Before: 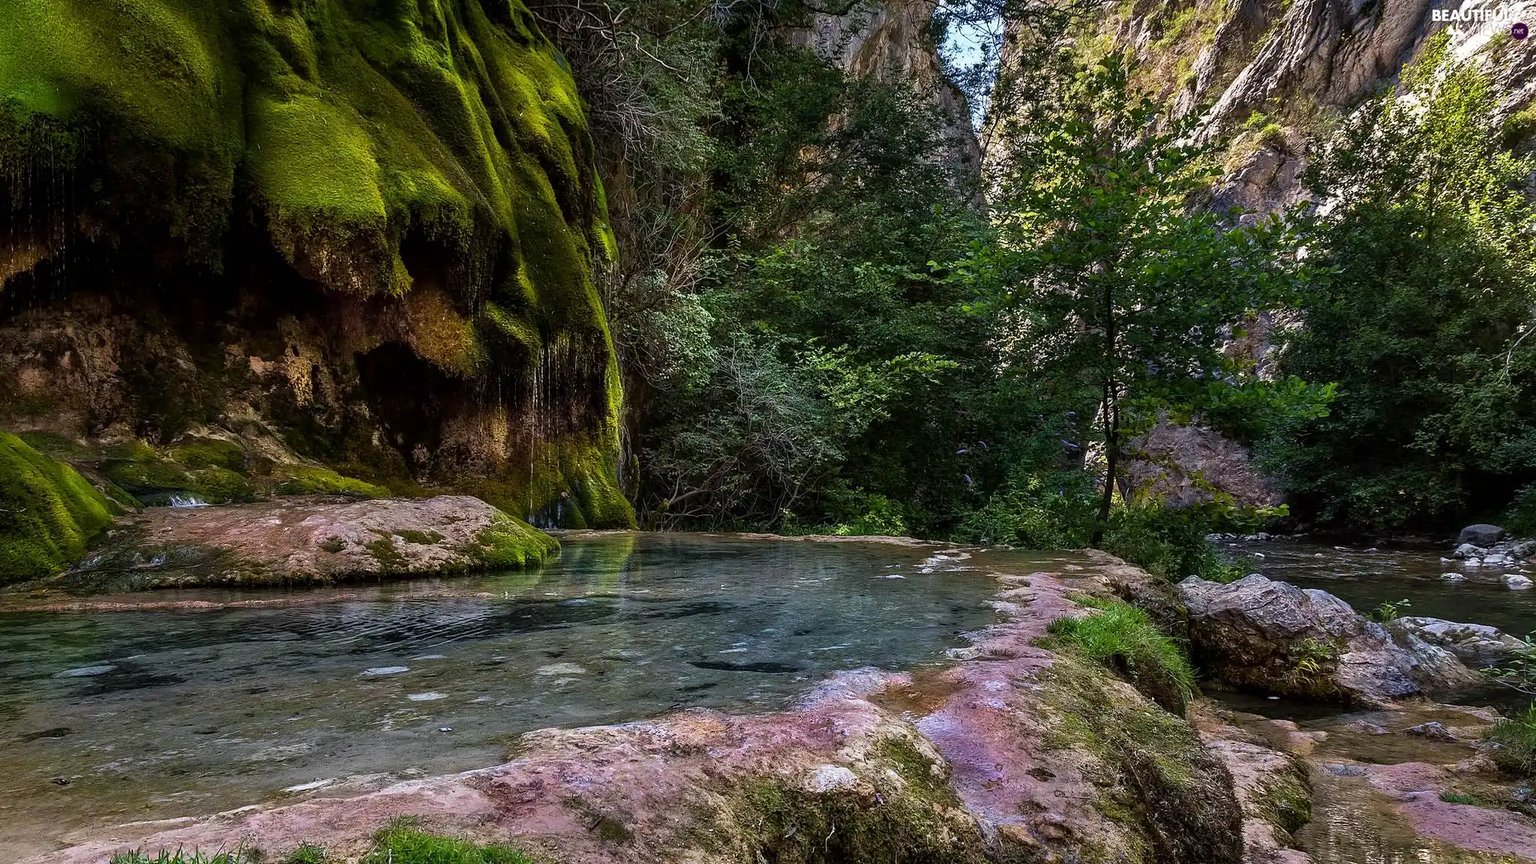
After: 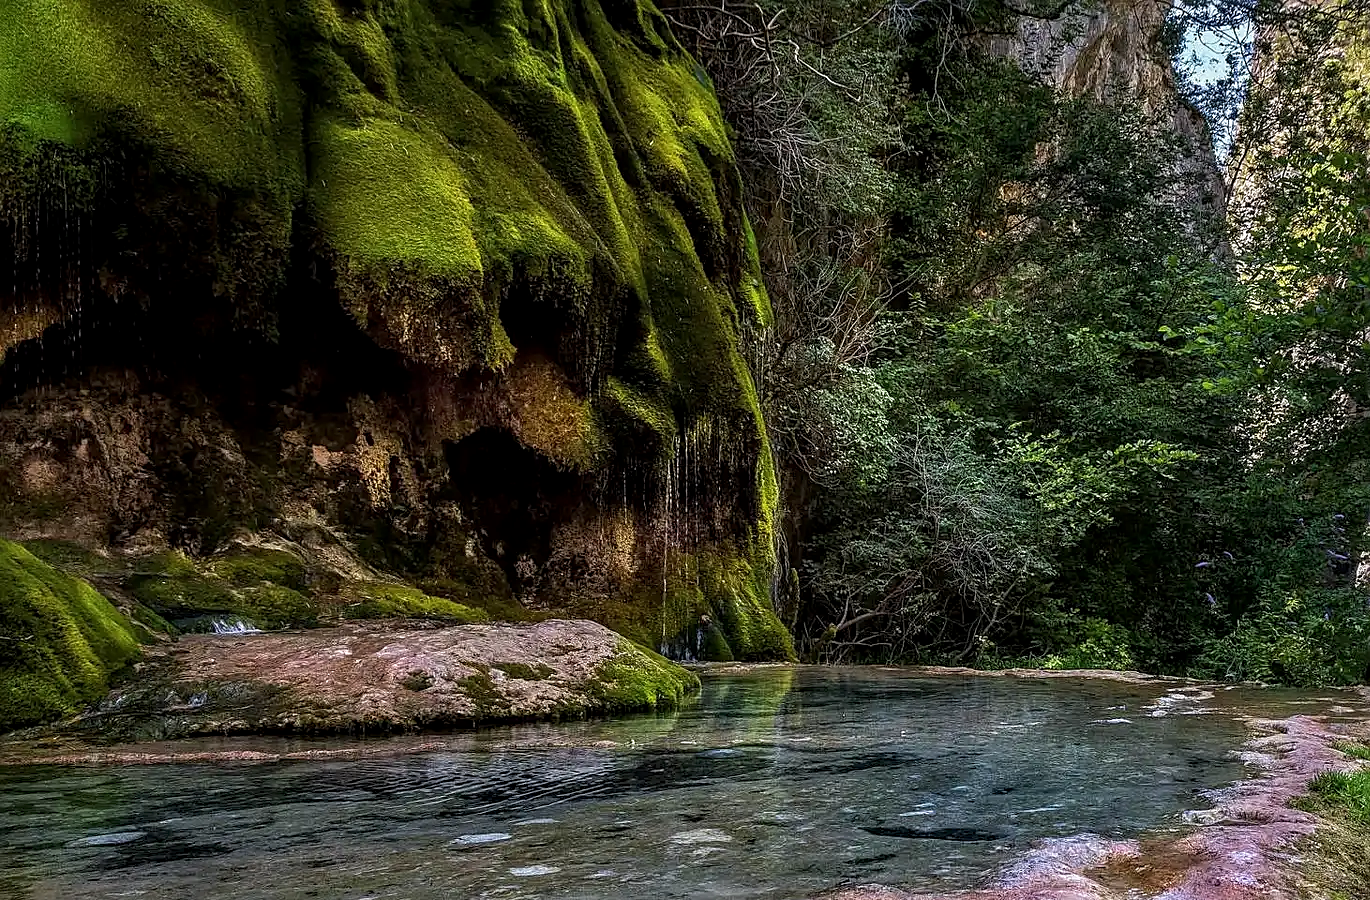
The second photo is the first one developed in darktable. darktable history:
sharpen: on, module defaults
exposure: exposure -0.004 EV, compensate exposure bias true, compensate highlight preservation false
local contrast: on, module defaults
crop: right 28.601%, bottom 16.533%
